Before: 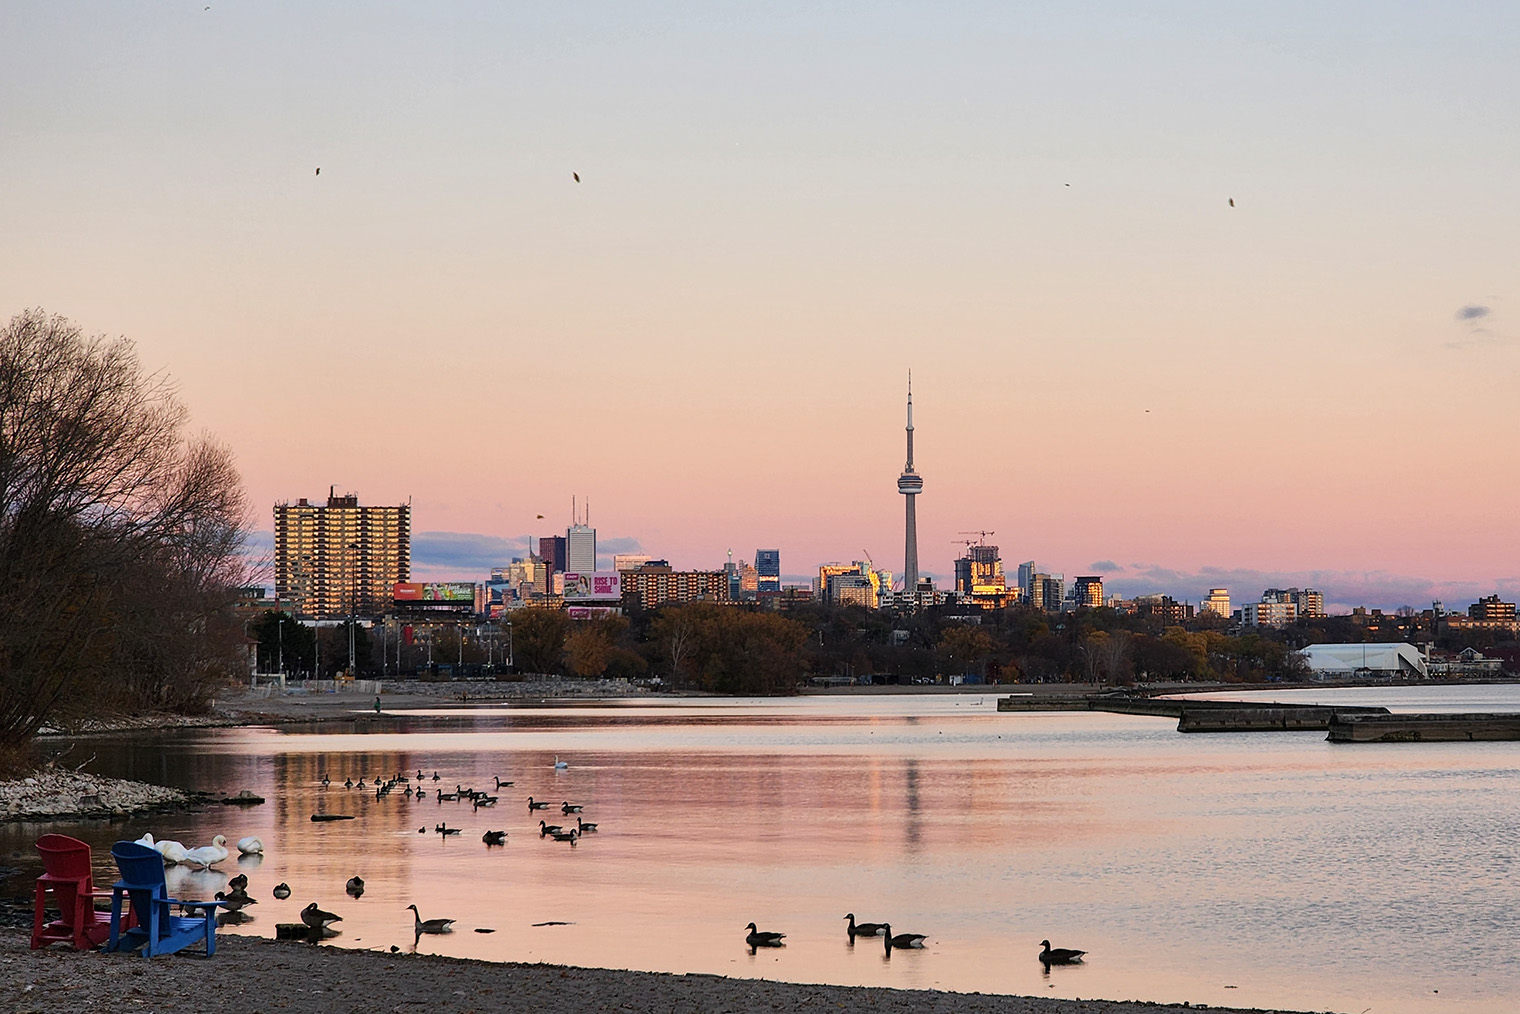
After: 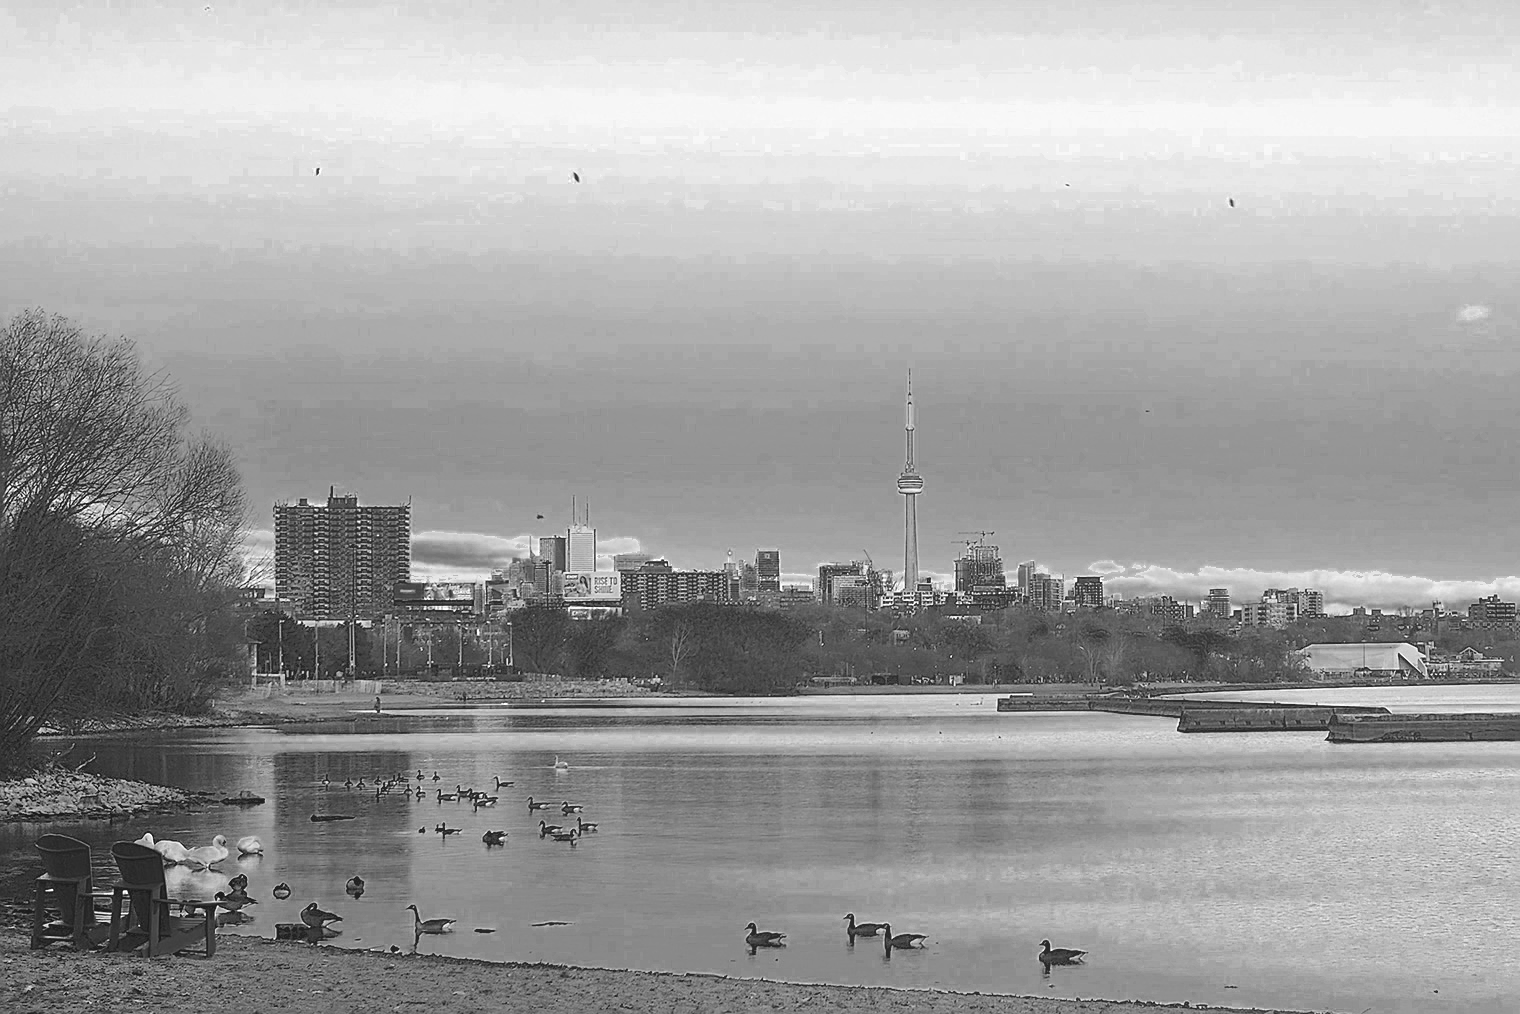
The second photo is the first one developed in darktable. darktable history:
color balance rgb: shadows lift › luminance -19.672%, perceptual saturation grading › global saturation 31.049%, contrast -29.445%
sharpen: on, module defaults
local contrast: detail 69%
exposure: black level correction 0, exposure 1.59 EV, compensate highlight preservation false
color zones: curves: ch0 [(0.002, 0.429) (0.121, 0.212) (0.198, 0.113) (0.276, 0.344) (0.331, 0.541) (0.41, 0.56) (0.482, 0.289) (0.619, 0.227) (0.721, 0.18) (0.821, 0.435) (0.928, 0.555) (1, 0.587)]; ch1 [(0, 0) (0.143, 0) (0.286, 0) (0.429, 0) (0.571, 0) (0.714, 0) (0.857, 0)]
